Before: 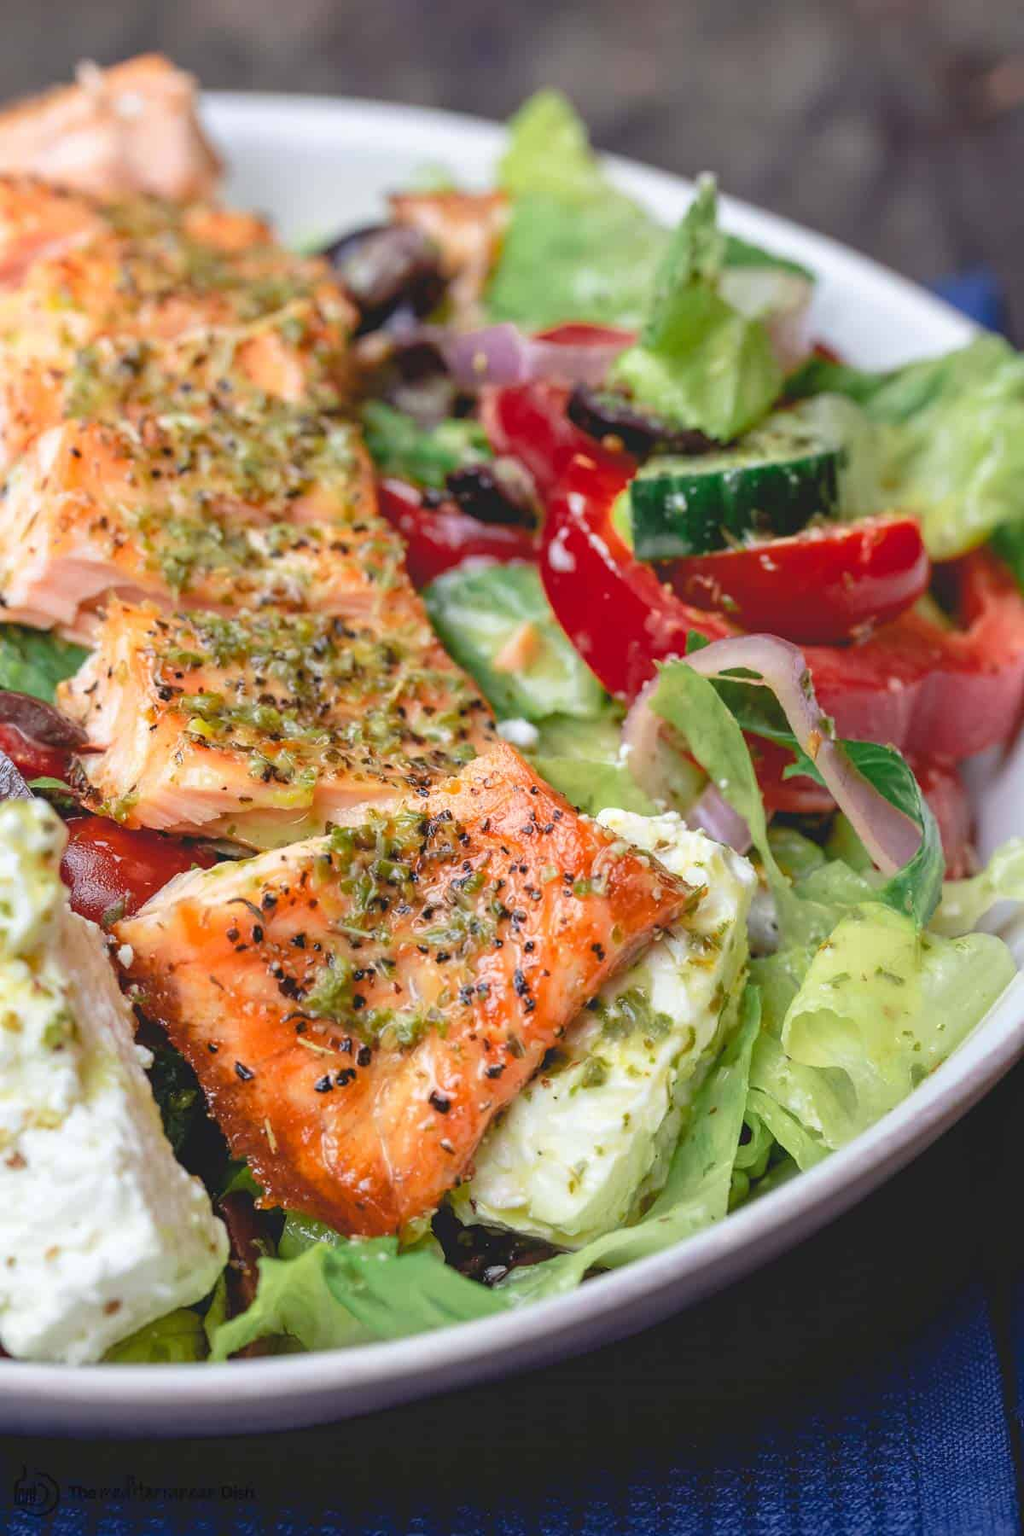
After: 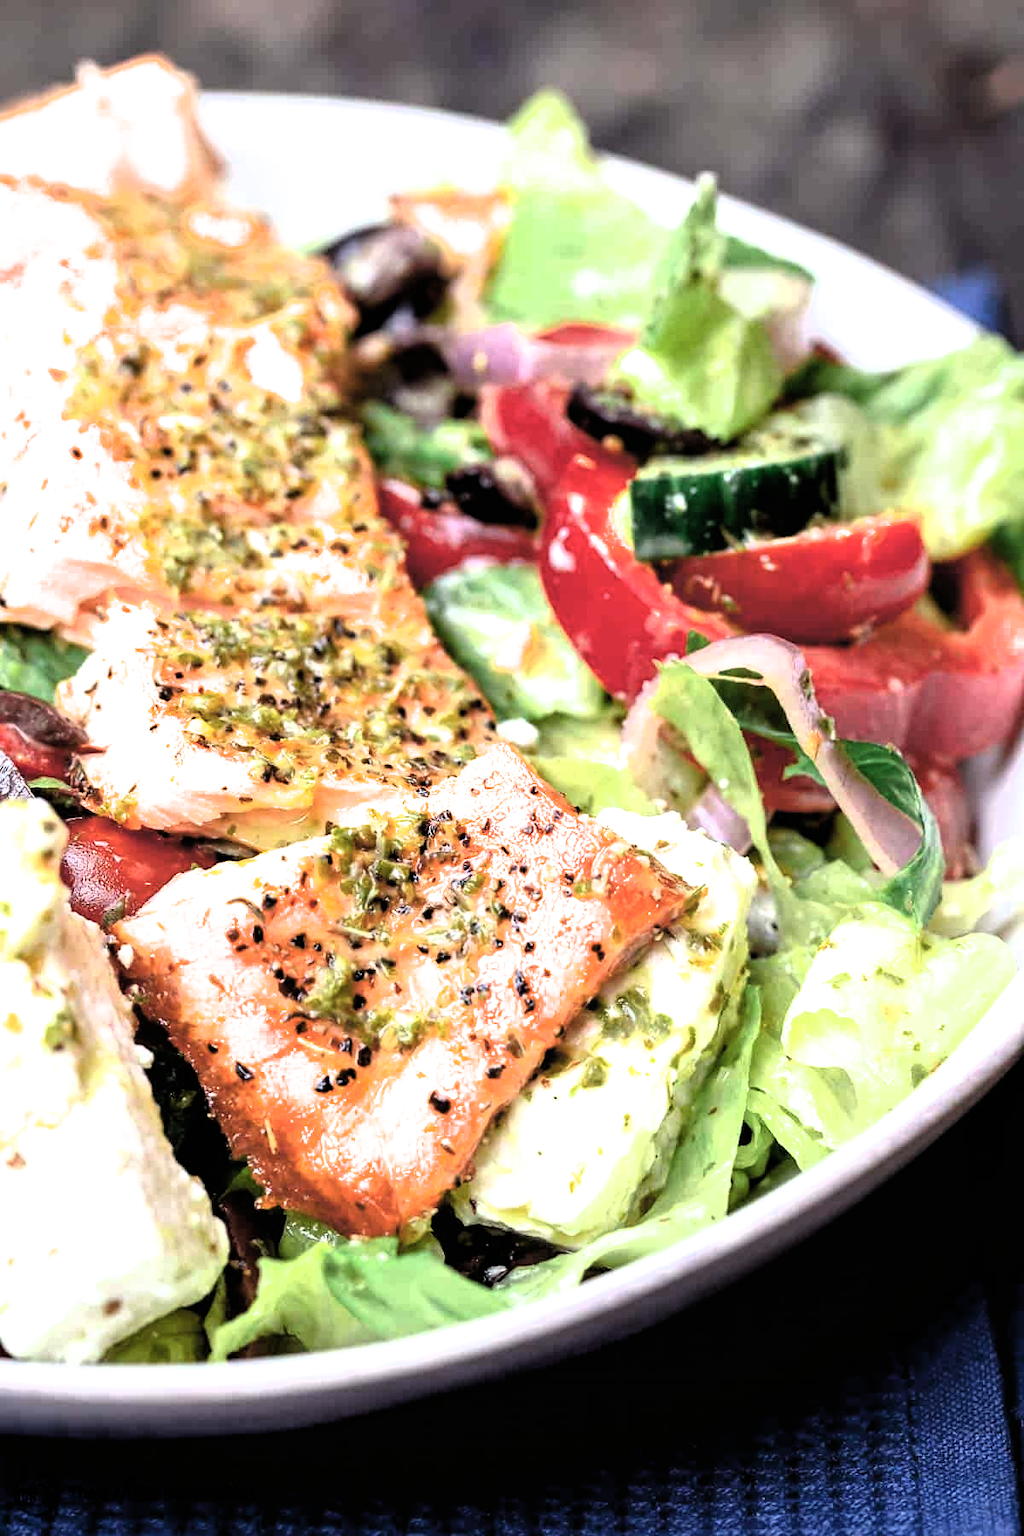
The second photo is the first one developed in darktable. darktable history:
exposure: black level correction 0.003, exposure 0.383 EV, compensate highlight preservation false
filmic rgb: black relative exposure -8.2 EV, white relative exposure 2.2 EV, threshold 3 EV, hardness 7.11, latitude 85.74%, contrast 1.696, highlights saturation mix -4%, shadows ↔ highlights balance -2.69%, color science v5 (2021), contrast in shadows safe, contrast in highlights safe, enable highlight reconstruction true
